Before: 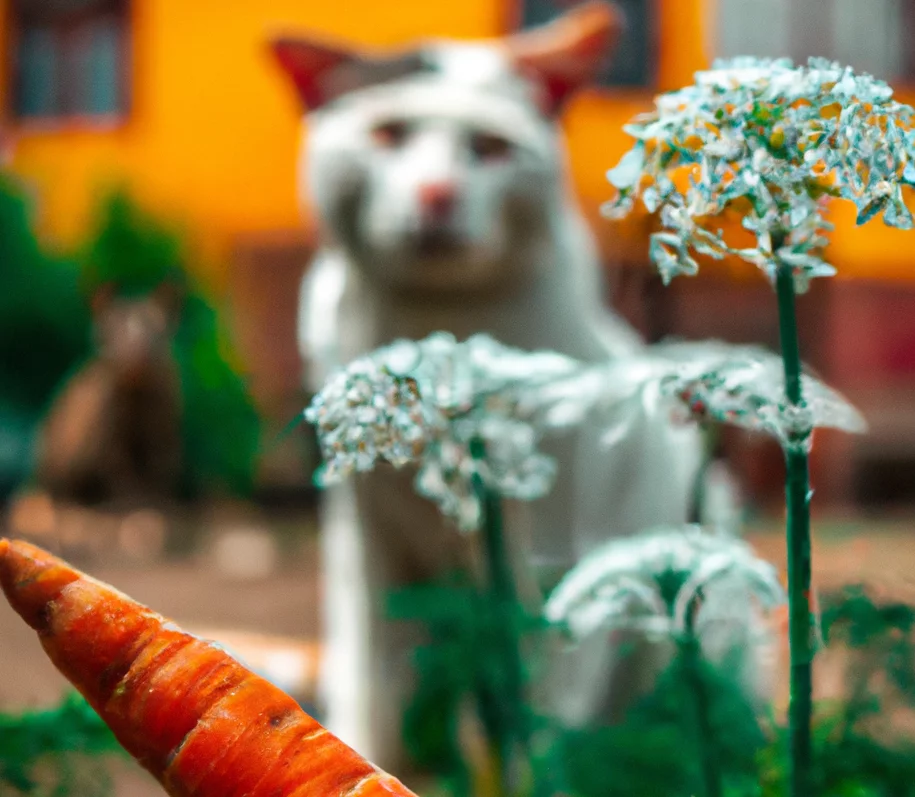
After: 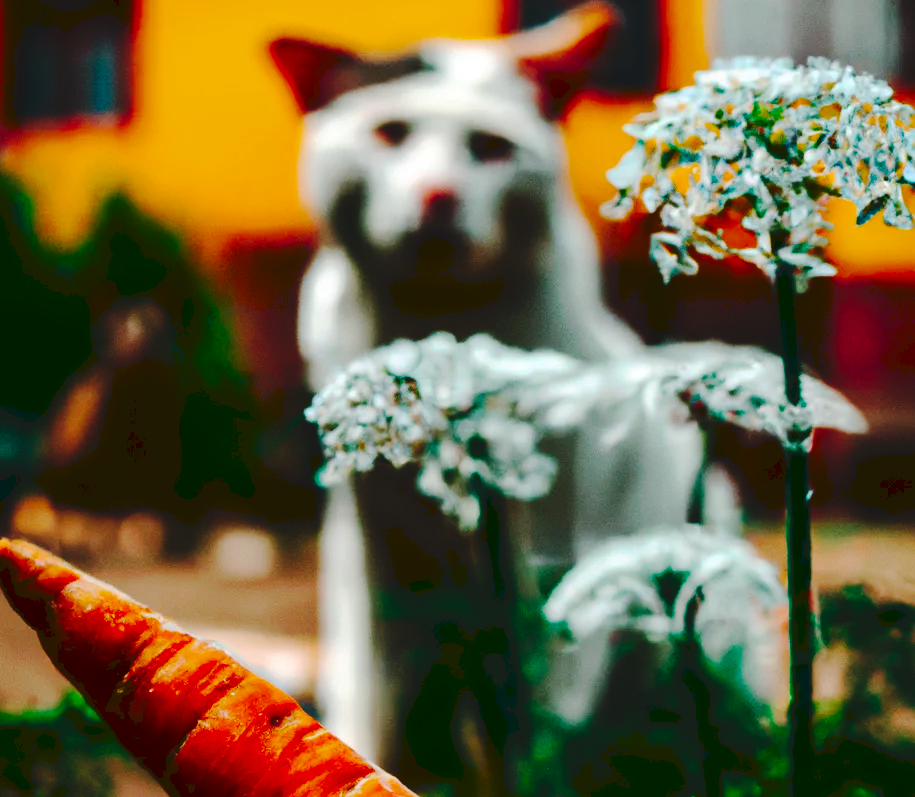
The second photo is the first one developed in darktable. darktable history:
contrast brightness saturation: contrast 0.19, brightness -0.24, saturation 0.11
tone curve: curves: ch0 [(0, 0) (0.003, 0.089) (0.011, 0.089) (0.025, 0.088) (0.044, 0.089) (0.069, 0.094) (0.1, 0.108) (0.136, 0.119) (0.177, 0.147) (0.224, 0.204) (0.277, 0.28) (0.335, 0.389) (0.399, 0.486) (0.468, 0.588) (0.543, 0.647) (0.623, 0.705) (0.709, 0.759) (0.801, 0.815) (0.898, 0.873) (1, 1)], preserve colors none
